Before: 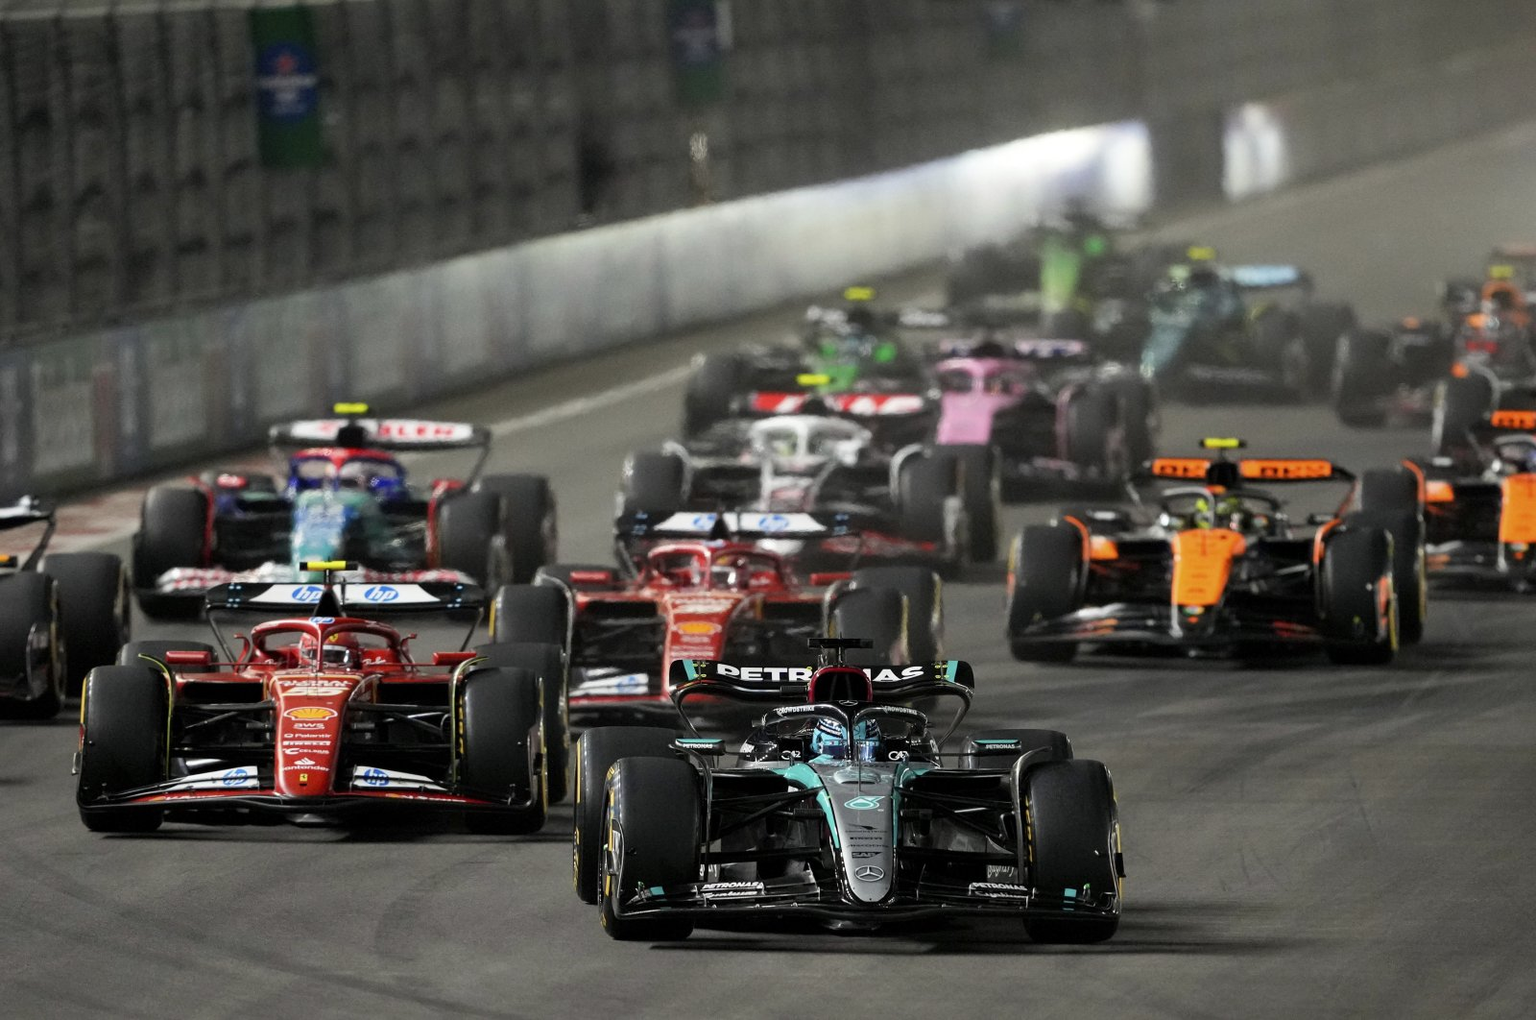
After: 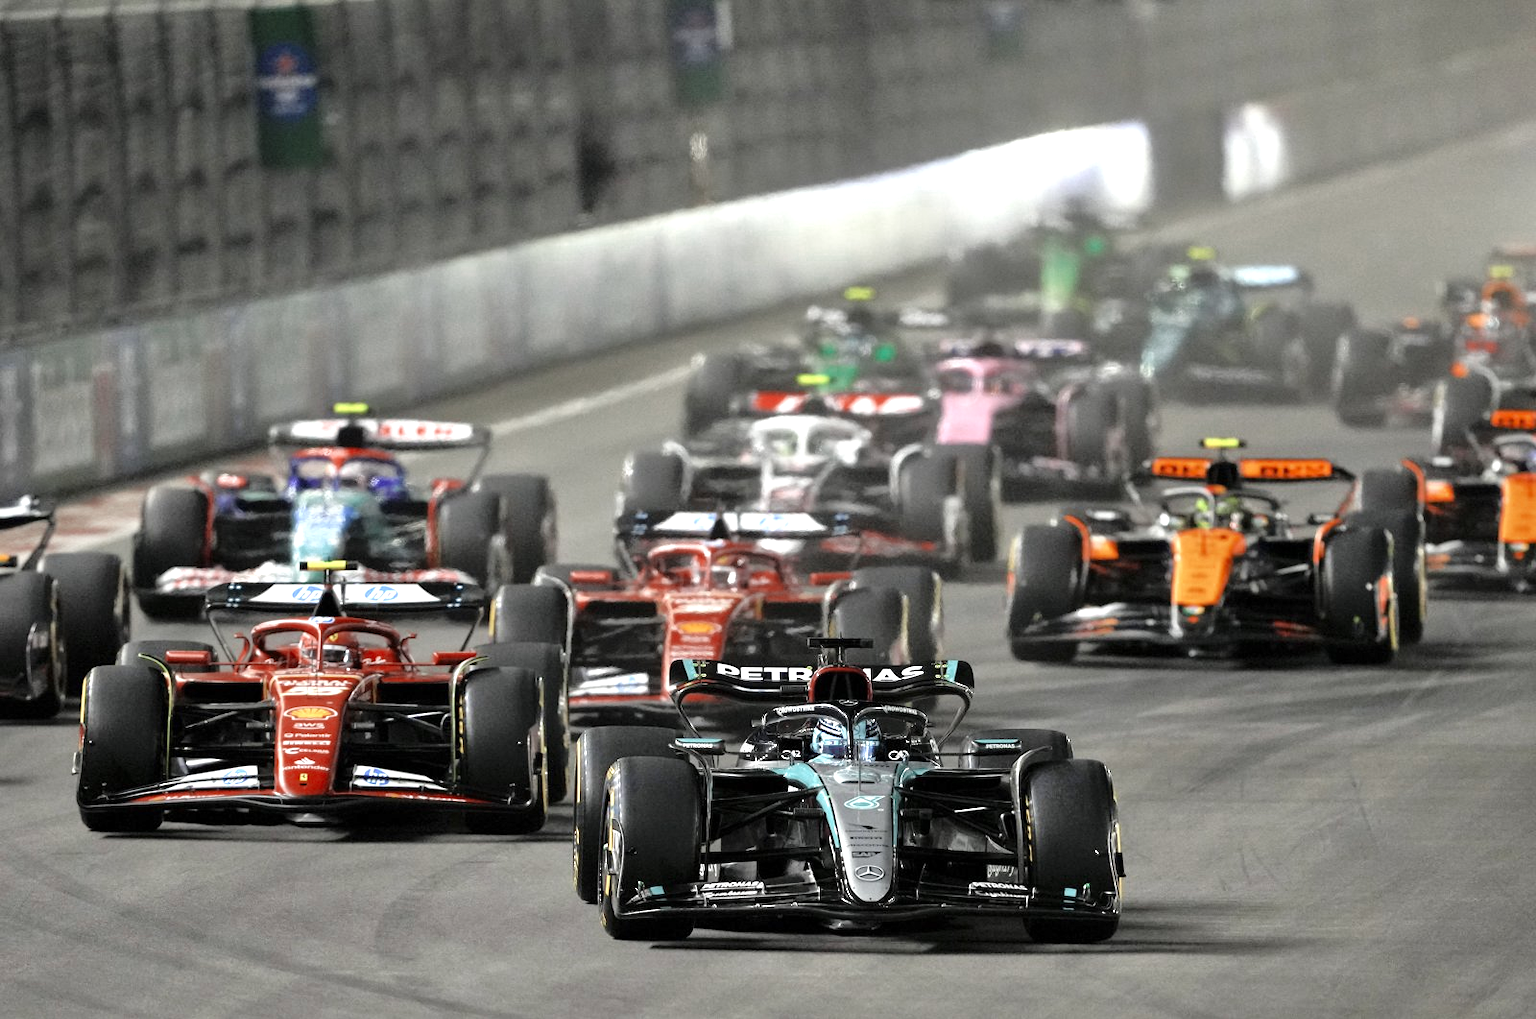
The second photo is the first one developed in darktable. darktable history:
color zones: curves: ch0 [(0, 0.5) (0.125, 0.4) (0.25, 0.5) (0.375, 0.4) (0.5, 0.4) (0.625, 0.6) (0.75, 0.6) (0.875, 0.5)]; ch1 [(0, 0.35) (0.125, 0.45) (0.25, 0.35) (0.375, 0.35) (0.5, 0.35) (0.625, 0.35) (0.75, 0.45) (0.875, 0.35)]; ch2 [(0, 0.6) (0.125, 0.5) (0.25, 0.5) (0.375, 0.6) (0.5, 0.6) (0.625, 0.5) (0.75, 0.5) (0.875, 0.5)]
sharpen: radius 2.859, amount 0.862, threshold 47.303
exposure: exposure 0.744 EV, compensate exposure bias true, compensate highlight preservation false
tone equalizer: -8 EV 0.014 EV, -7 EV -0.007 EV, -6 EV 0.014 EV, -5 EV 0.054 EV, -4 EV 0.262 EV, -3 EV 0.626 EV, -2 EV 0.585 EV, -1 EV 0.169 EV, +0 EV 0.028 EV
